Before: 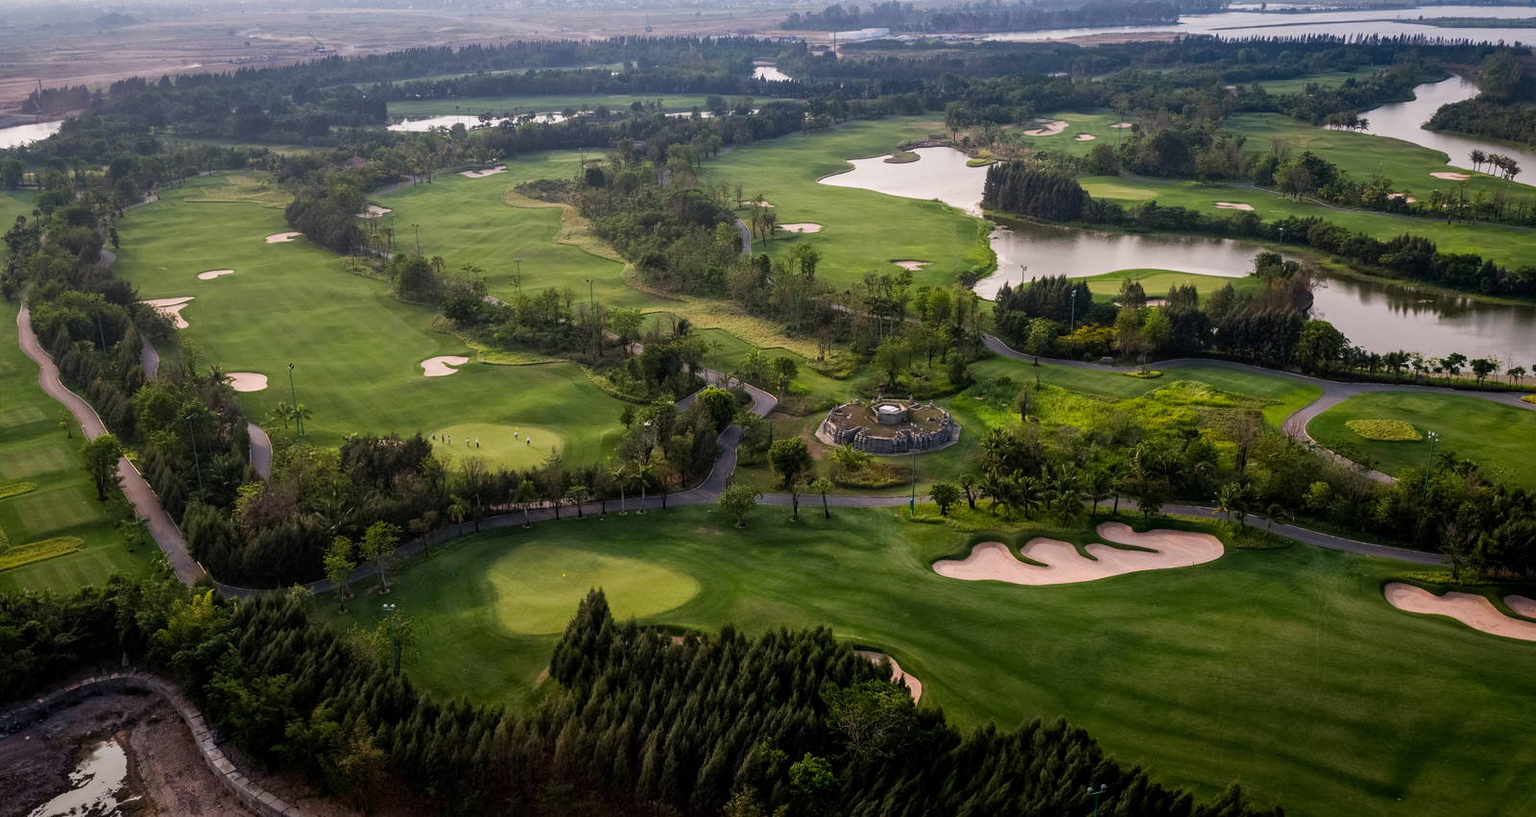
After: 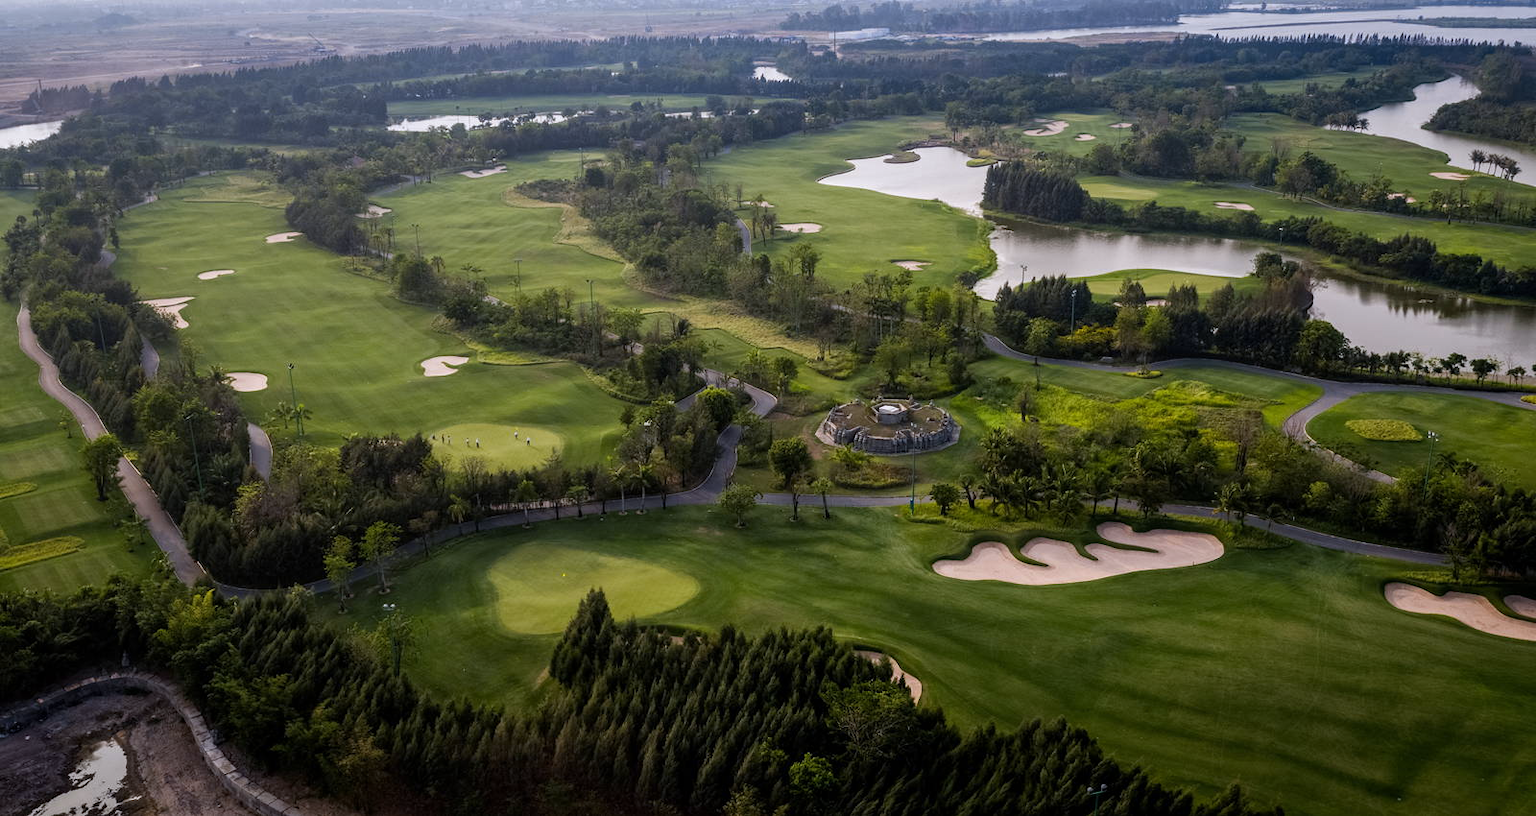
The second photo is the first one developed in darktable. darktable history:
color contrast: green-magenta contrast 0.81
white balance: red 0.974, blue 1.044
